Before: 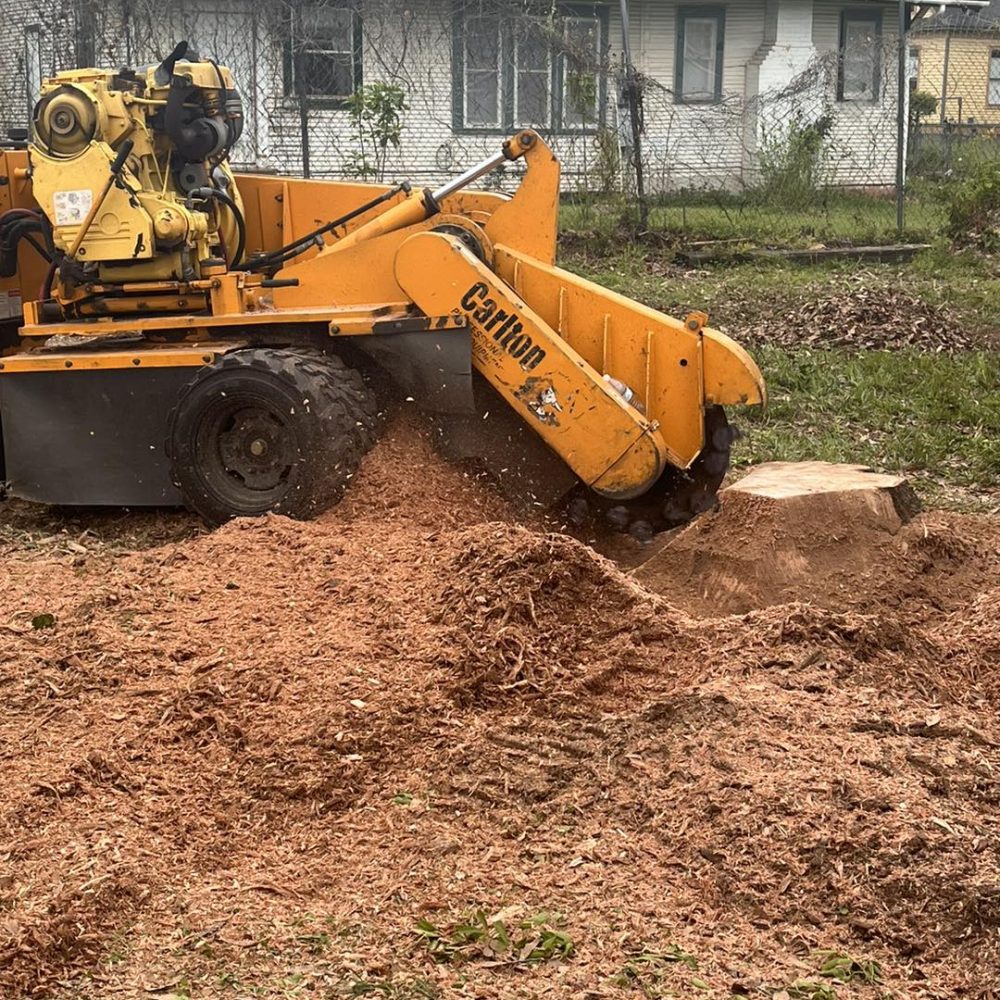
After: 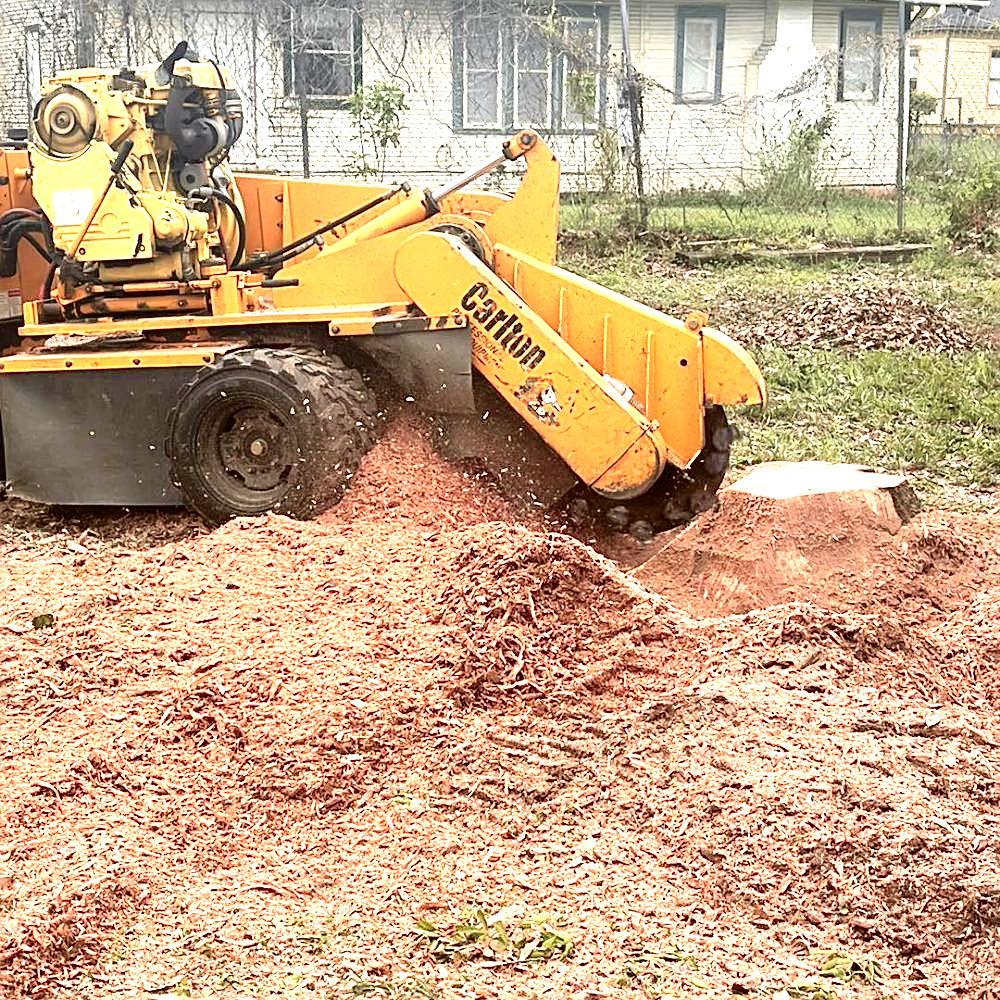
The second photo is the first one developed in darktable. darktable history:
tone curve: curves: ch0 [(0.003, 0) (0.066, 0.023) (0.149, 0.094) (0.264, 0.238) (0.395, 0.421) (0.517, 0.56) (0.688, 0.743) (0.813, 0.846) (1, 1)]; ch1 [(0, 0) (0.164, 0.115) (0.337, 0.332) (0.39, 0.398) (0.464, 0.461) (0.501, 0.5) (0.507, 0.503) (0.534, 0.537) (0.577, 0.59) (0.652, 0.681) (0.733, 0.749) (0.811, 0.796) (1, 1)]; ch2 [(0, 0) (0.337, 0.382) (0.464, 0.476) (0.501, 0.502) (0.527, 0.54) (0.551, 0.565) (0.6, 0.59) (0.687, 0.675) (1, 1)], color space Lab, independent channels, preserve colors none
sharpen: on, module defaults
exposure: black level correction 0, exposure 1.494 EV, compensate highlight preservation false
